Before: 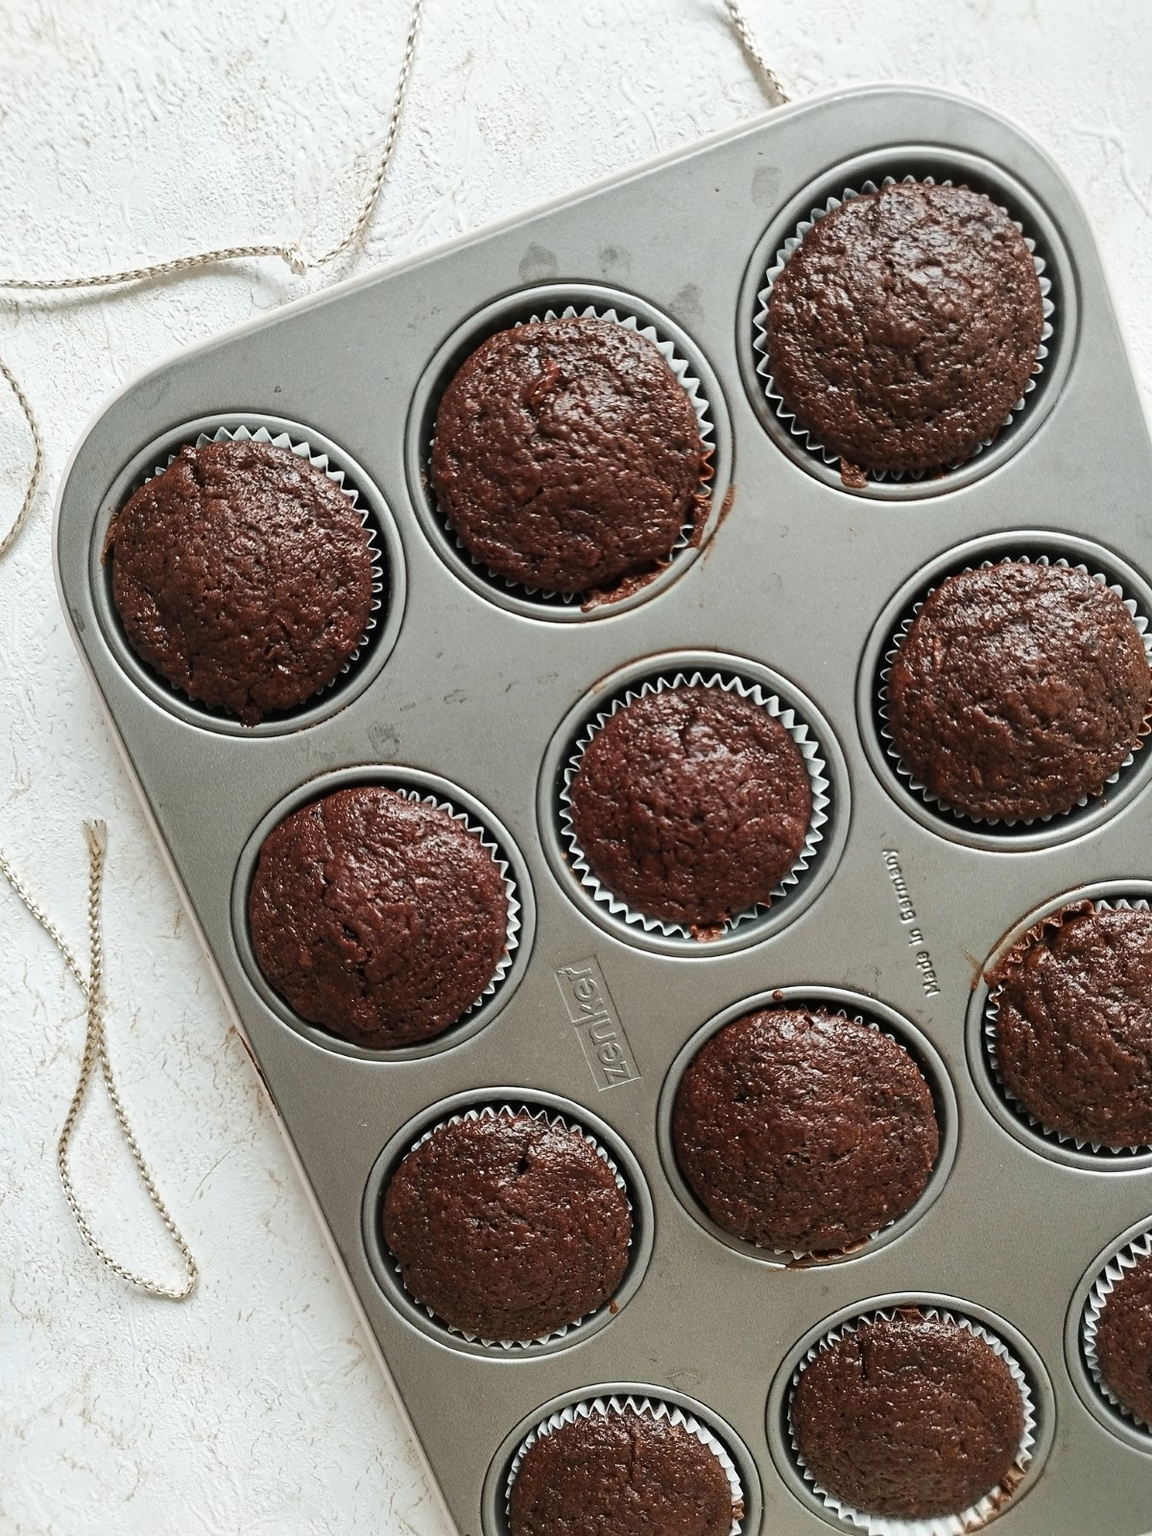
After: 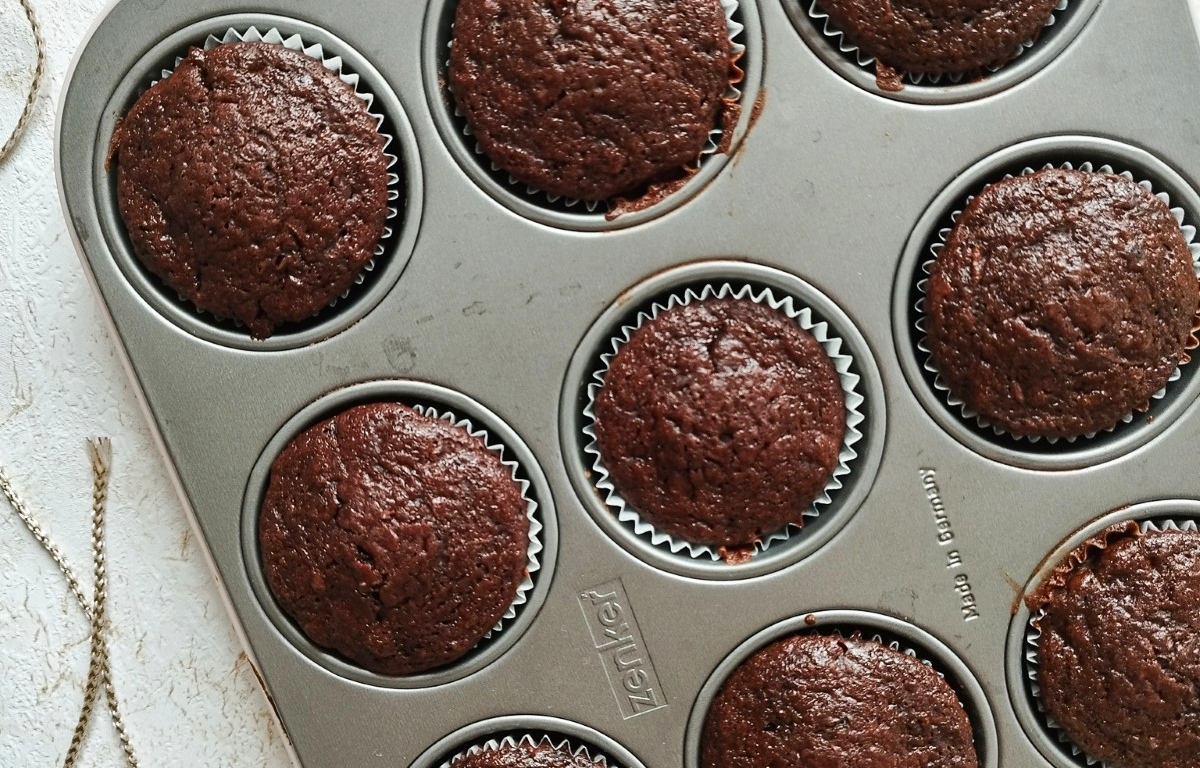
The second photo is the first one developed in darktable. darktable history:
crop and rotate: top 26.138%, bottom 25.821%
contrast brightness saturation: contrast 0.038, saturation 0.16
shadows and highlights: shadows 33.81, highlights -47.16, compress 49.8%, soften with gaussian
